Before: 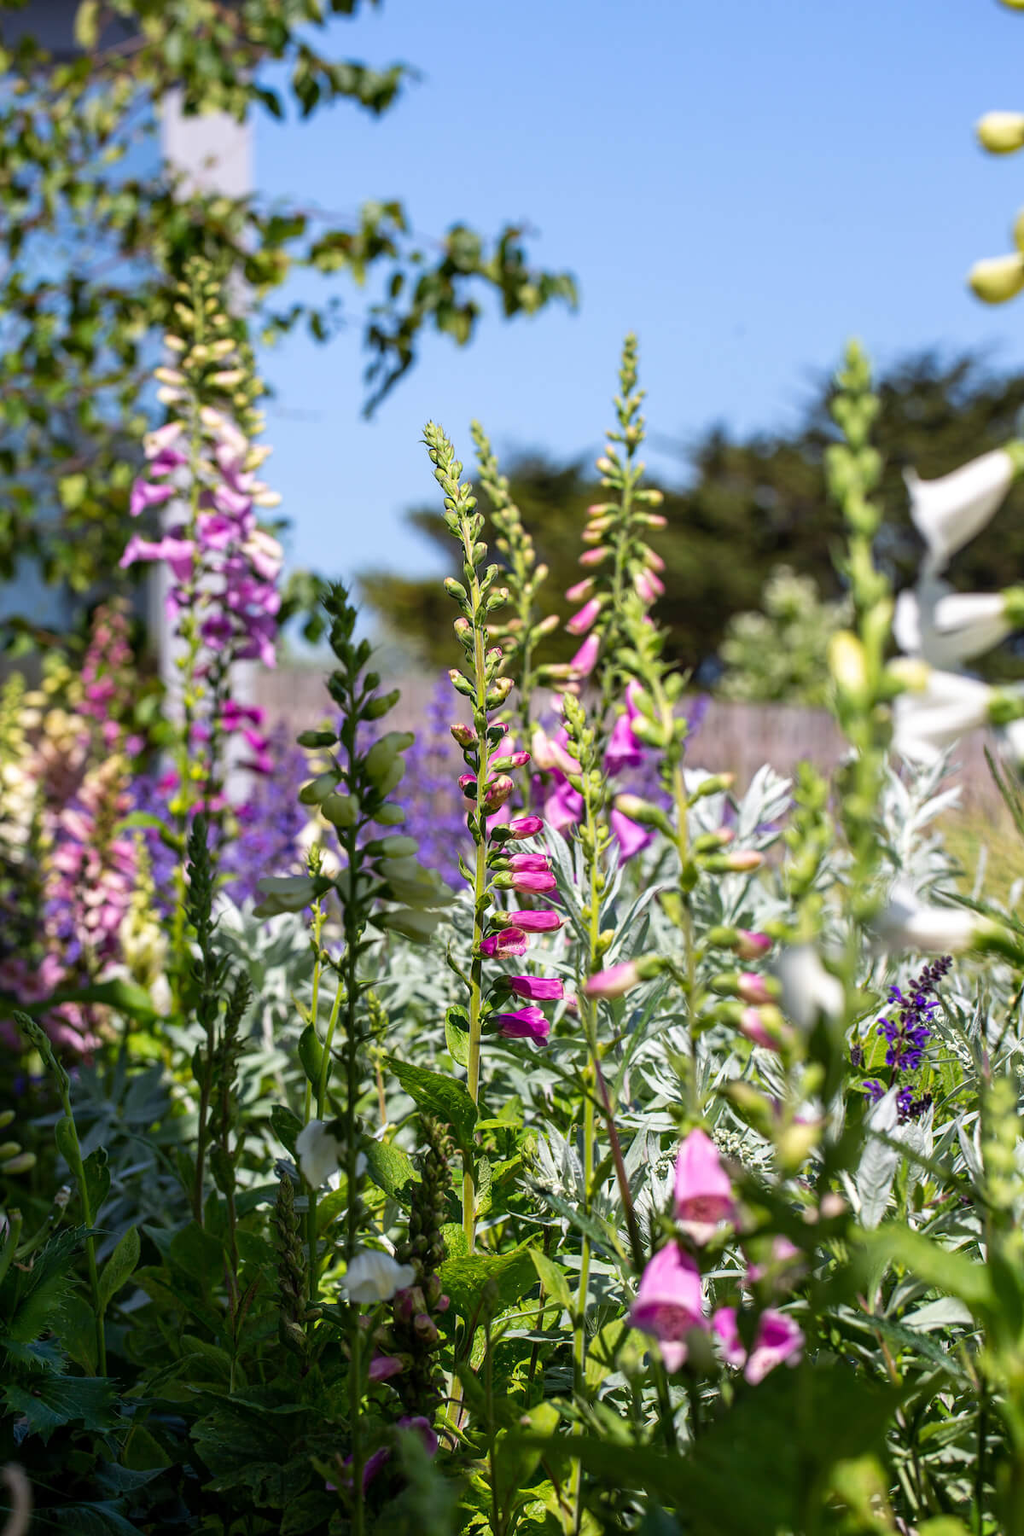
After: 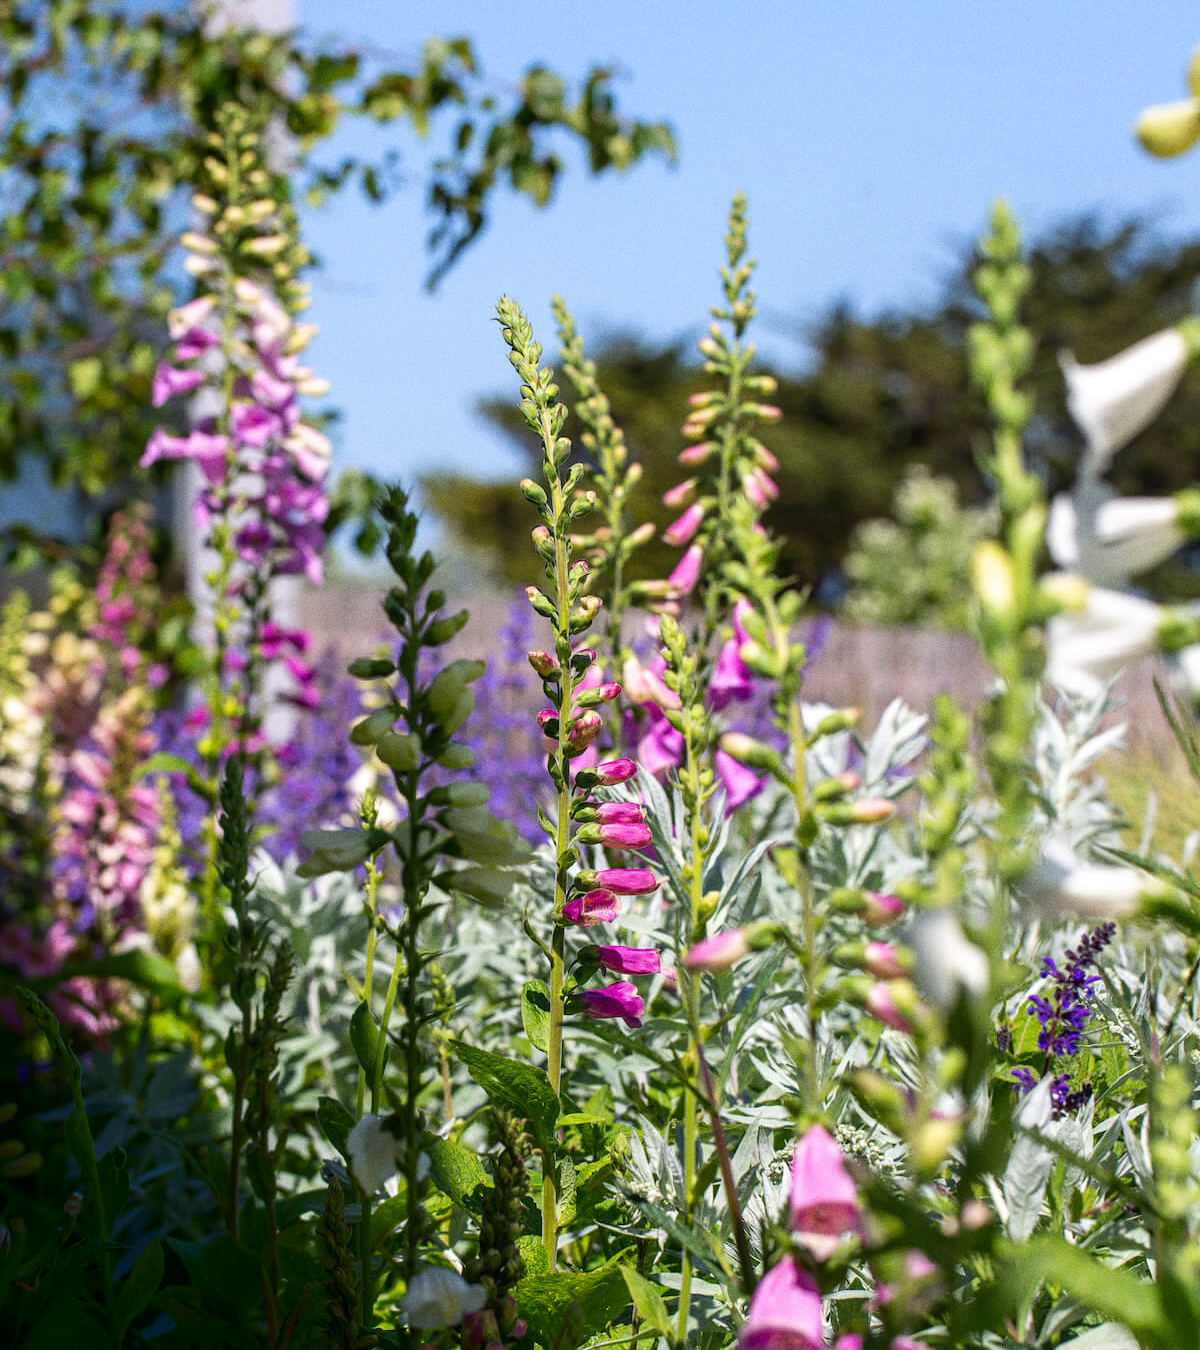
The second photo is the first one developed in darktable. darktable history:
shadows and highlights: shadows -70, highlights 35, soften with gaussian
crop: top 11.038%, bottom 13.962%
grain: coarseness 0.09 ISO
